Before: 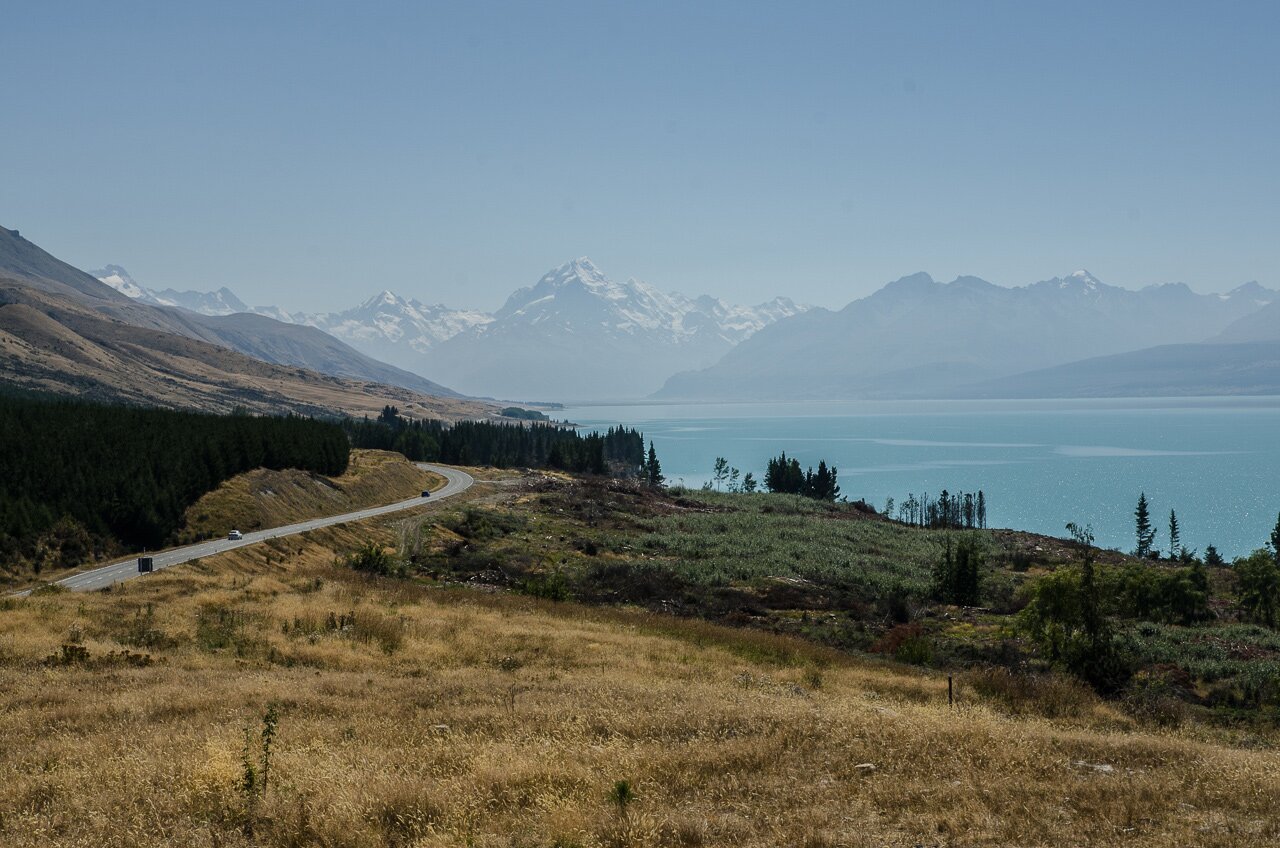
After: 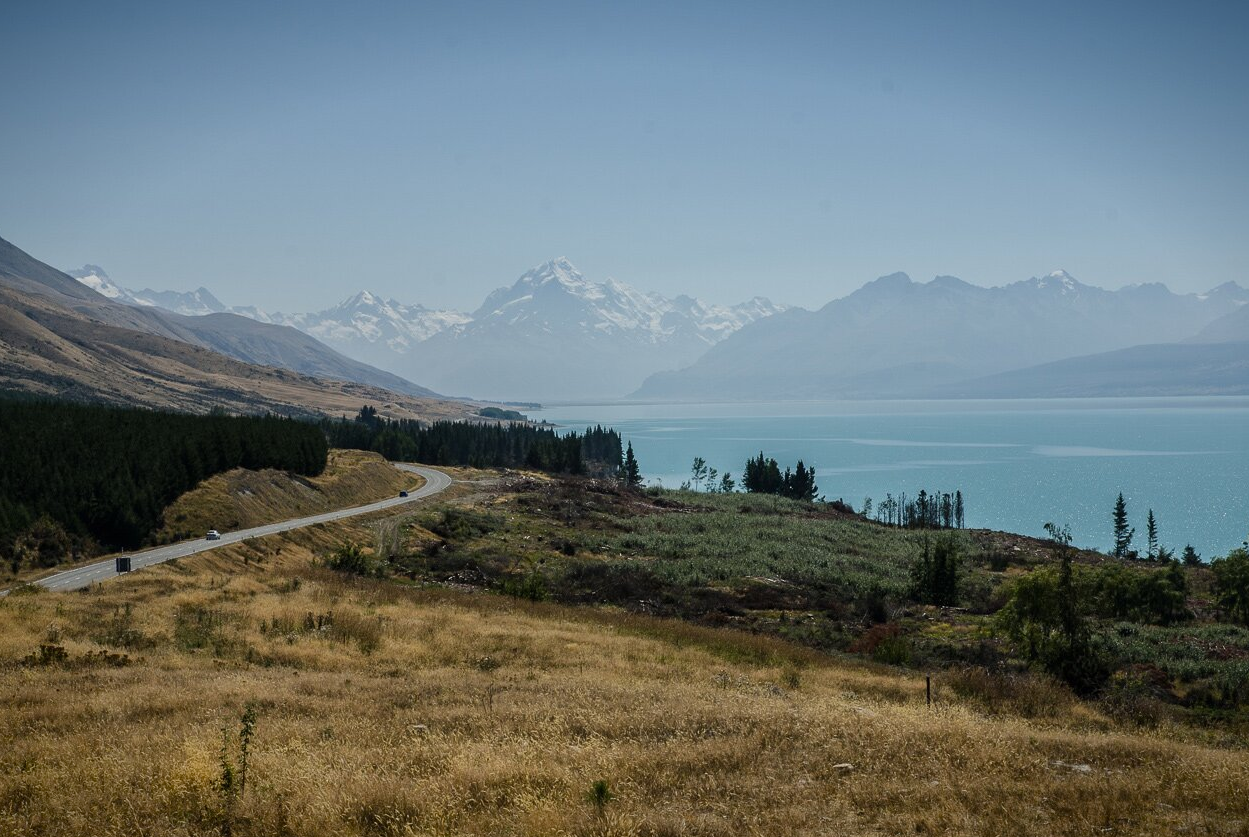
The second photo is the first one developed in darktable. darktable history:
vignetting: fall-off start 98.29%, fall-off radius 100%, brightness -1, saturation 0.5, width/height ratio 1.428
crop and rotate: left 1.774%, right 0.633%, bottom 1.28%
